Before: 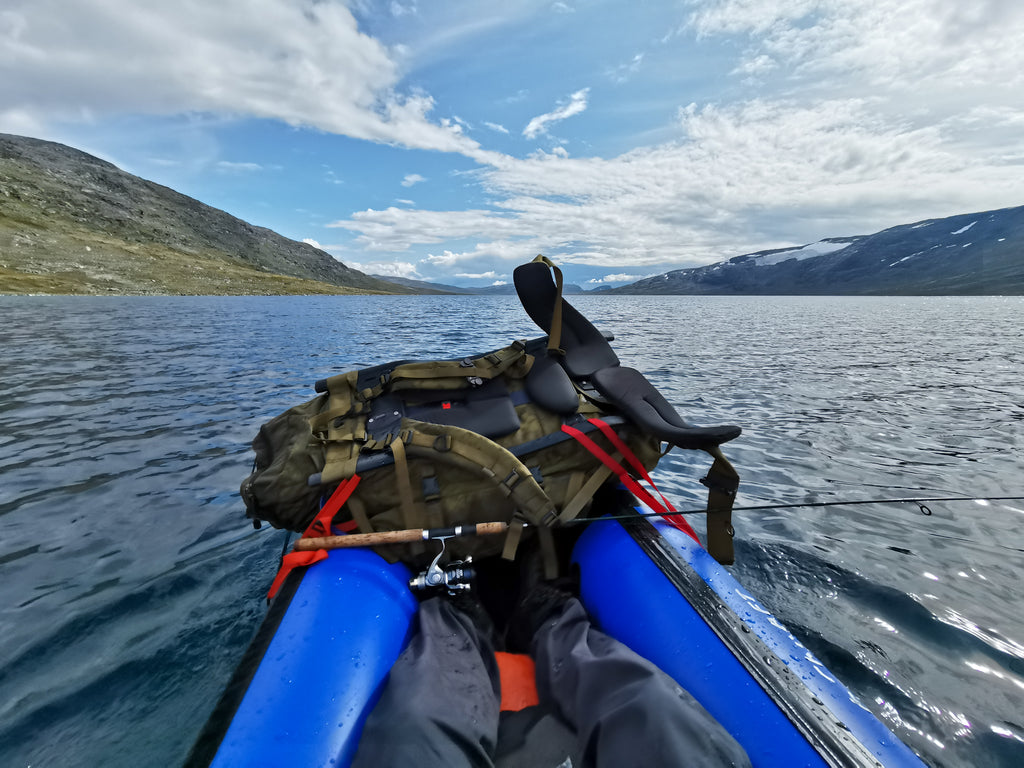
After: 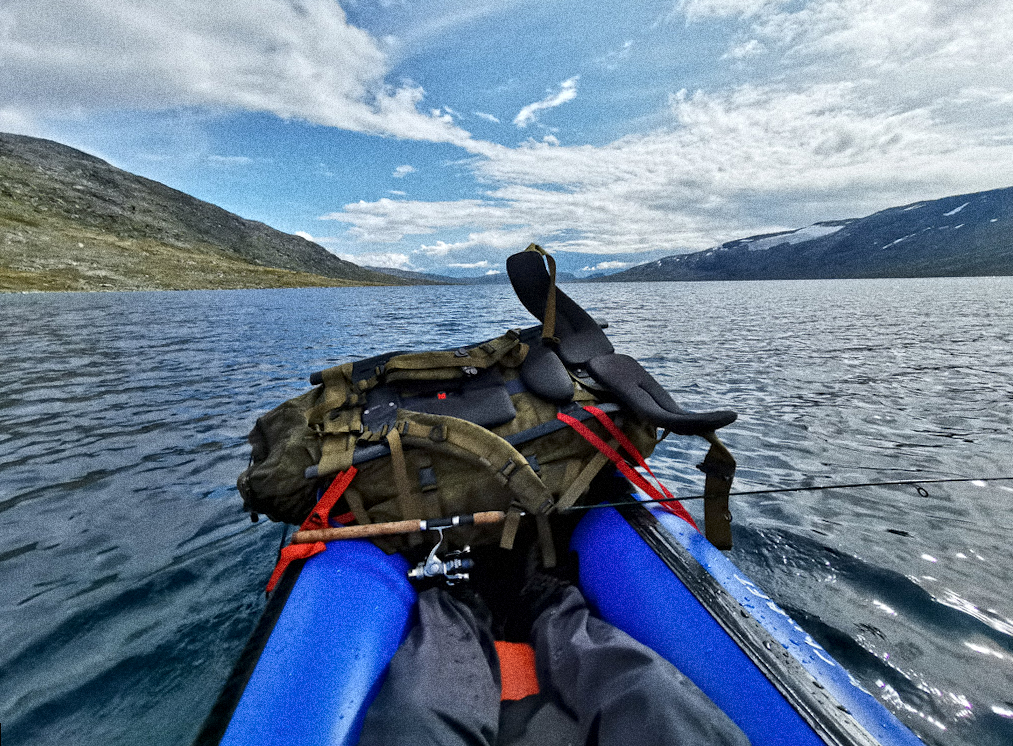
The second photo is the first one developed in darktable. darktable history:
grain: coarseness 14.49 ISO, strength 48.04%, mid-tones bias 35%
rotate and perspective: rotation -1°, crop left 0.011, crop right 0.989, crop top 0.025, crop bottom 0.975
local contrast: mode bilateral grid, contrast 20, coarseness 50, detail 140%, midtone range 0.2
